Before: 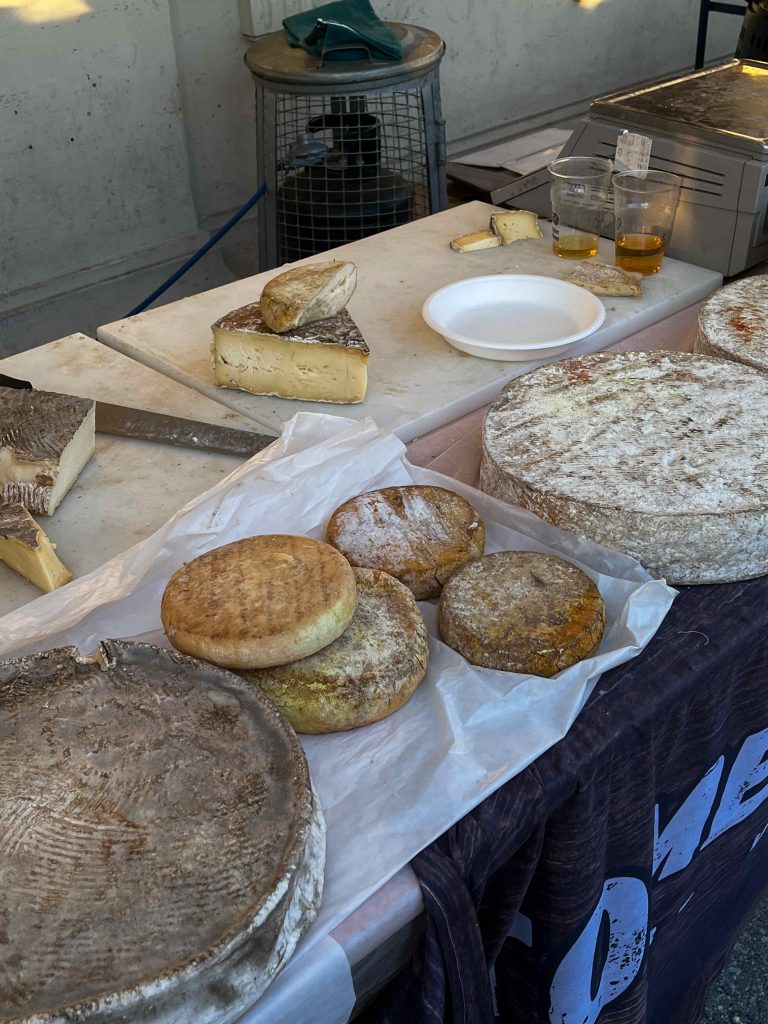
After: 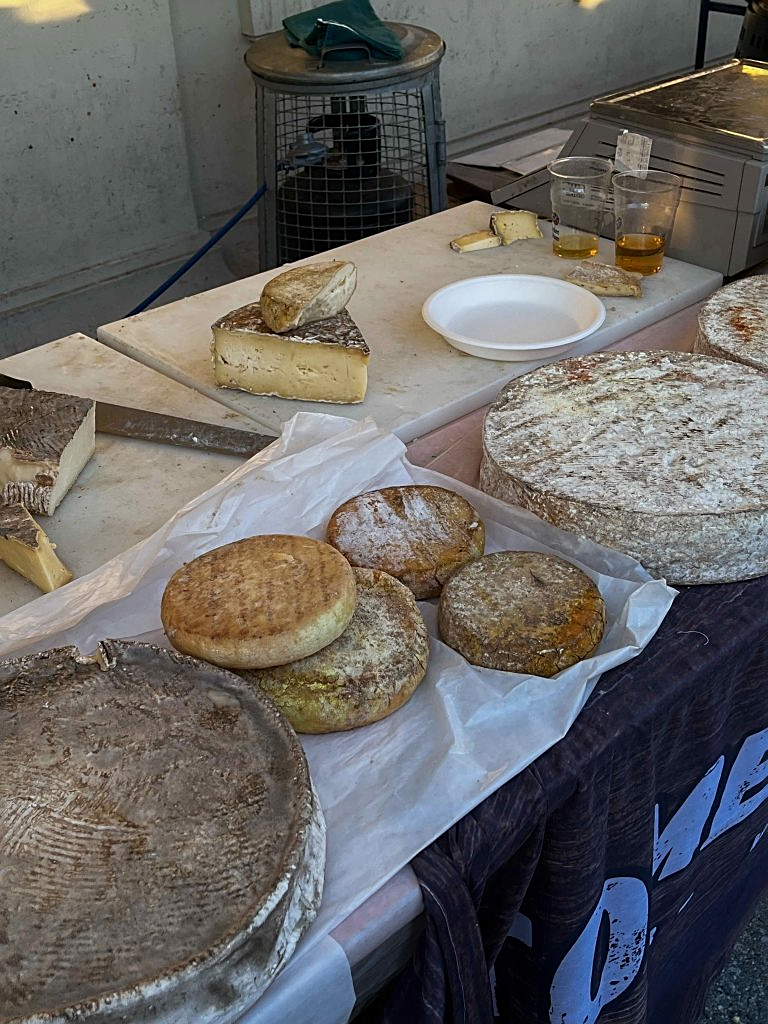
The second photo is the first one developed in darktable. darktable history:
exposure: exposure -0.177 EV, compensate highlight preservation false
sharpen: on, module defaults
